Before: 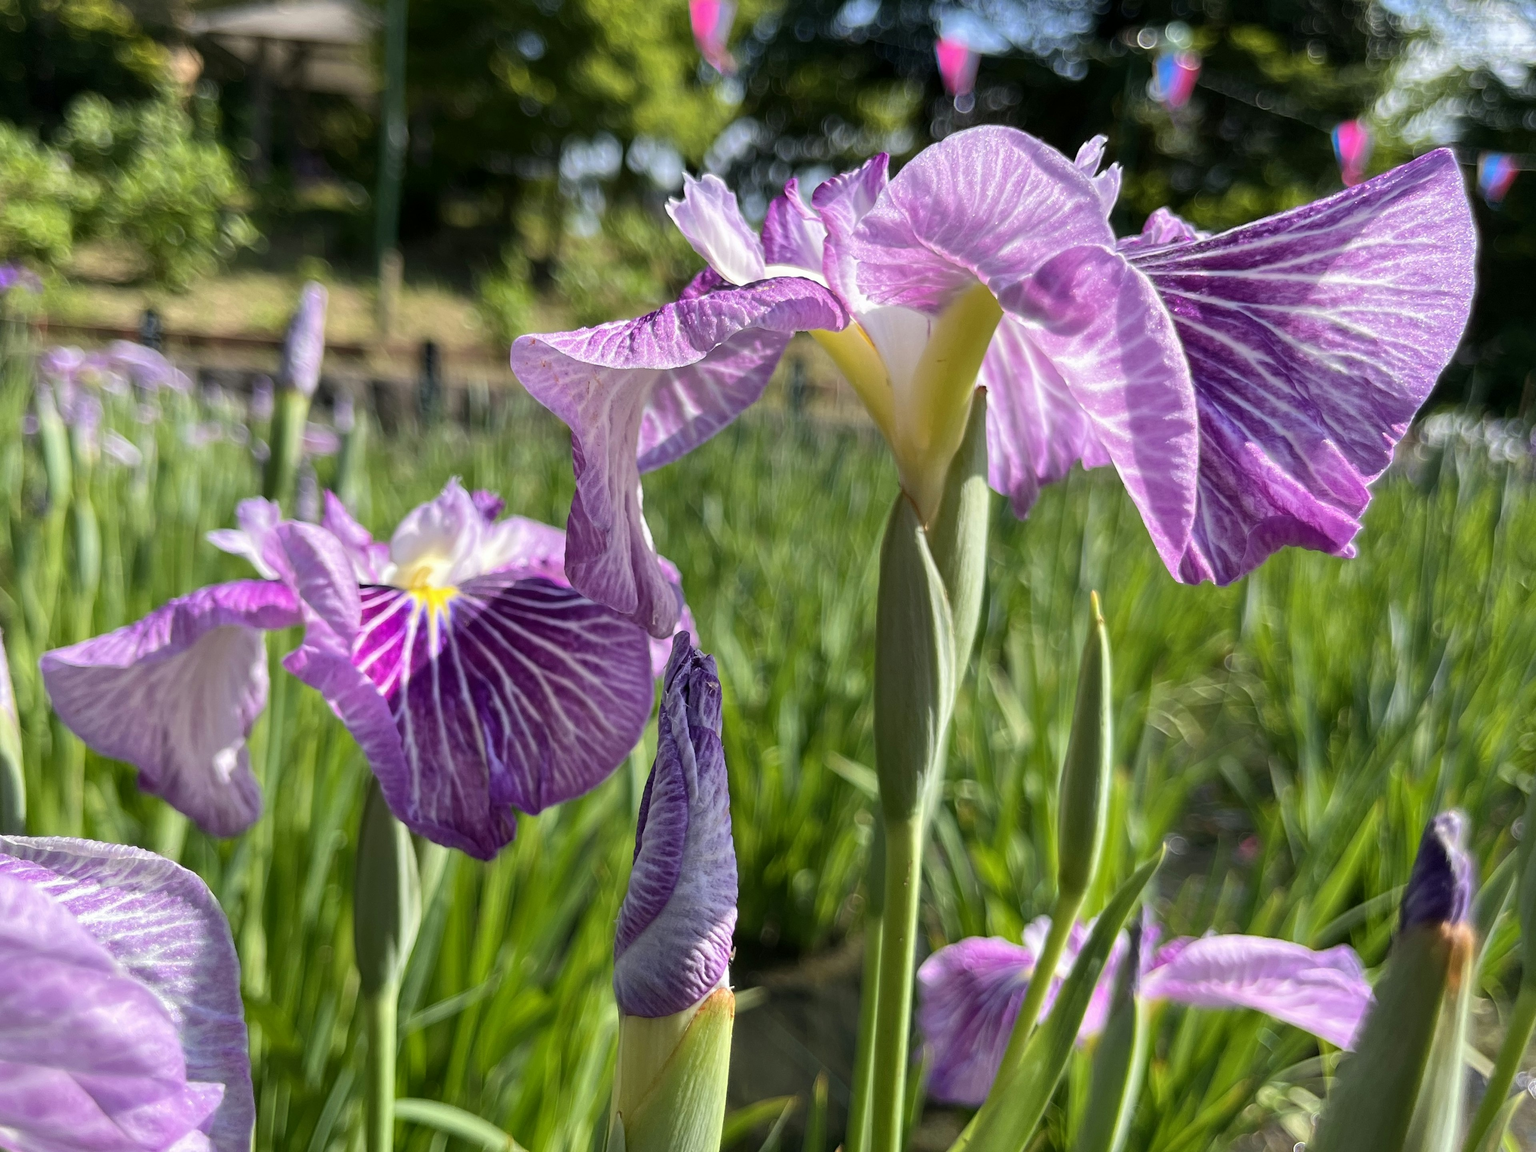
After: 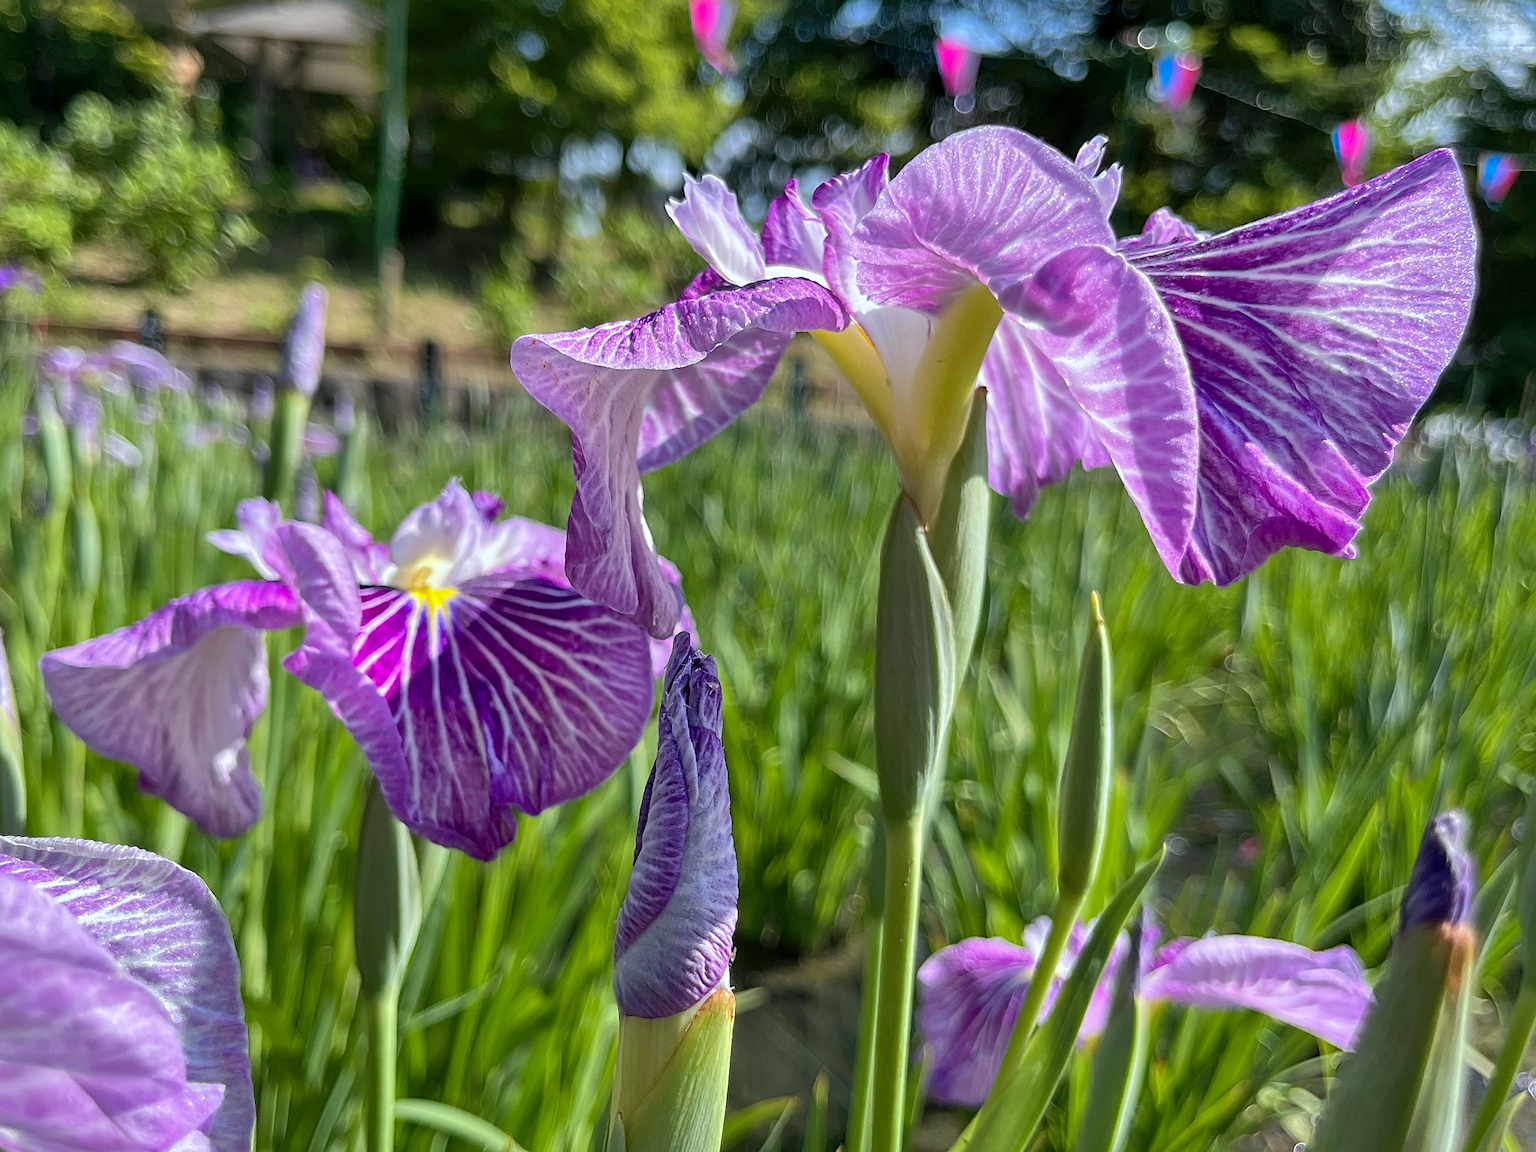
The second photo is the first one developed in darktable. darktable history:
sharpen: on, module defaults
contrast equalizer: octaves 7, y [[0.502, 0.505, 0.512, 0.529, 0.564, 0.588], [0.5 ×6], [0.502, 0.505, 0.512, 0.529, 0.564, 0.588], [0, 0.001, 0.001, 0.004, 0.008, 0.011], [0, 0.001, 0.001, 0.004, 0.008, 0.011]]
shadows and highlights: highlights color adjustment 31.51%
color calibration: output R [0.972, 0.068, -0.094, 0], output G [-0.178, 1.216, -0.086, 0], output B [0.095, -0.136, 0.98, 0], illuminant as shot in camera, x 0.358, y 0.373, temperature 4628.91 K
